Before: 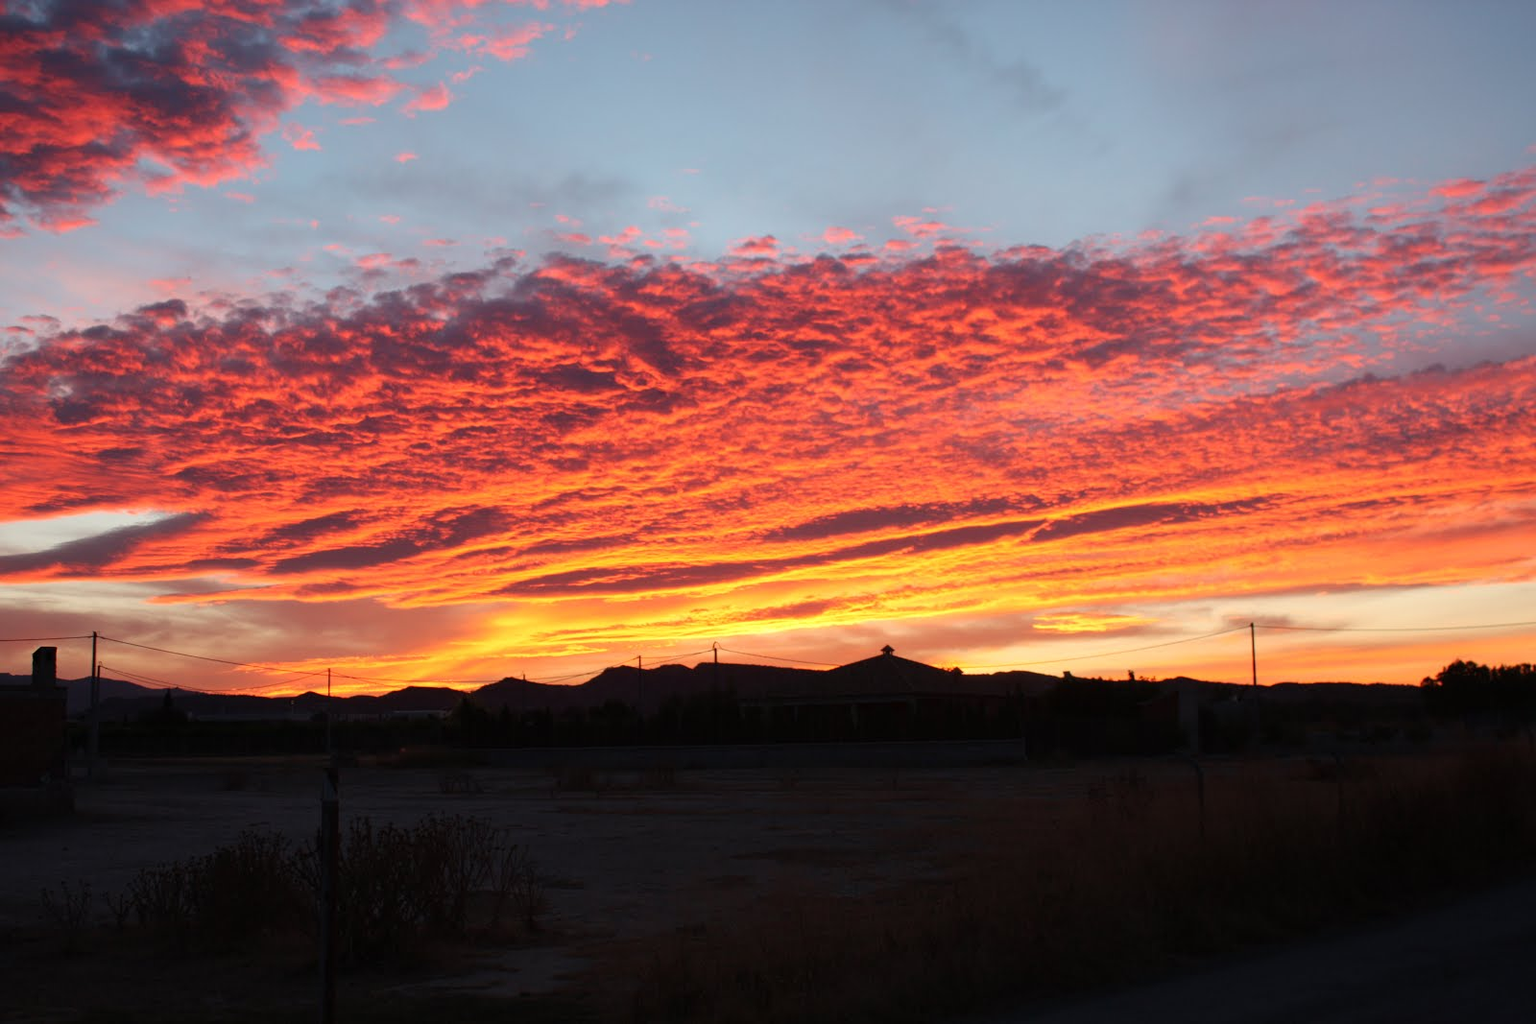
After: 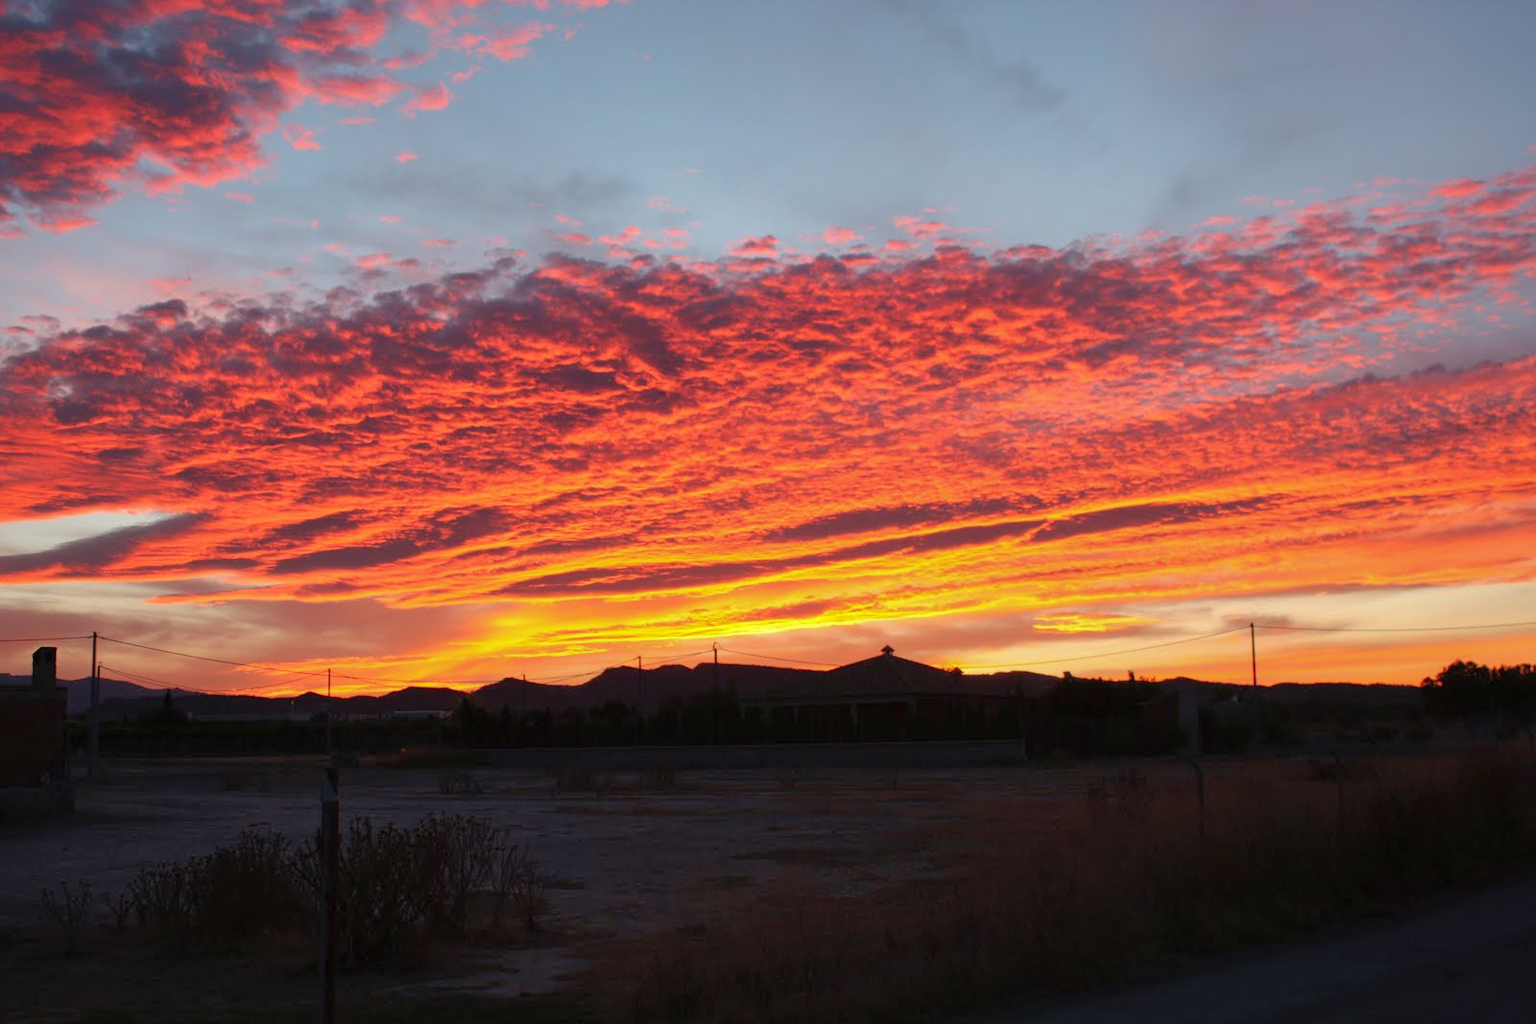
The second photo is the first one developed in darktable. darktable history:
shadows and highlights: highlights color adjustment 56.58%
